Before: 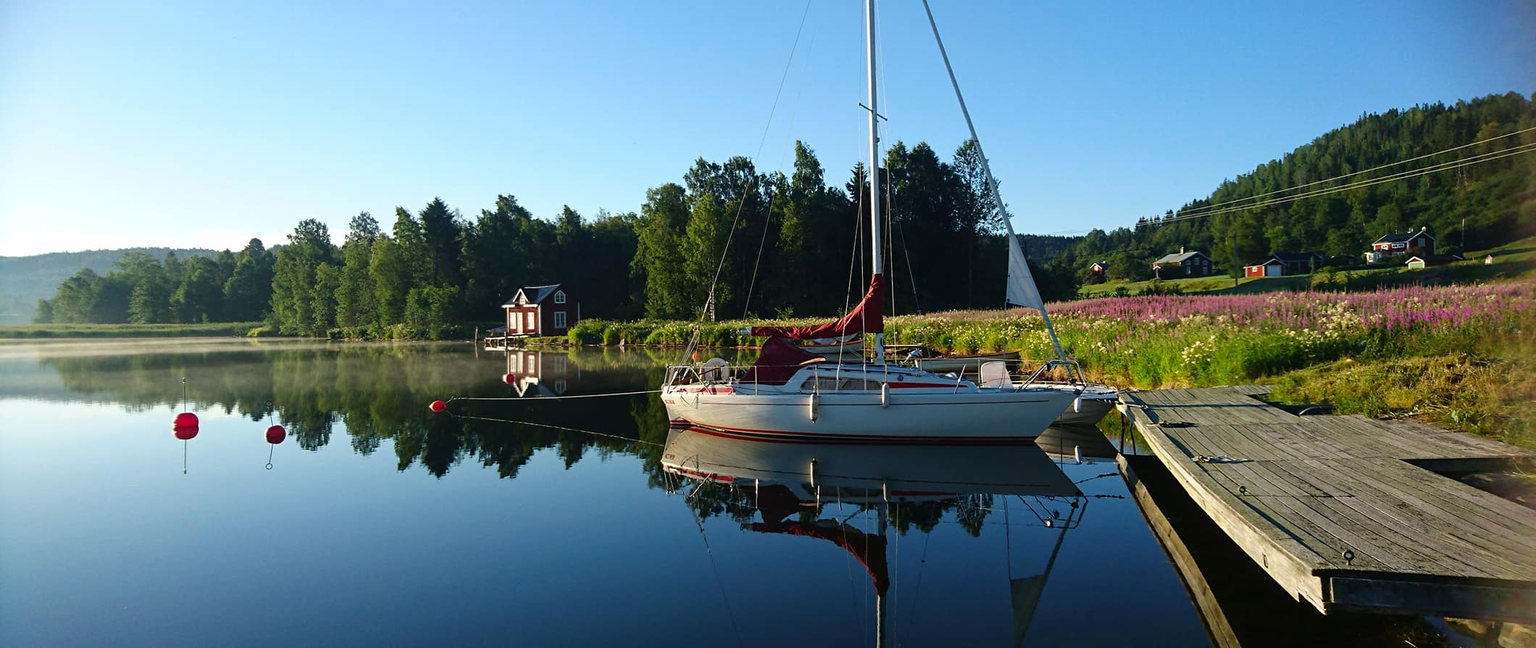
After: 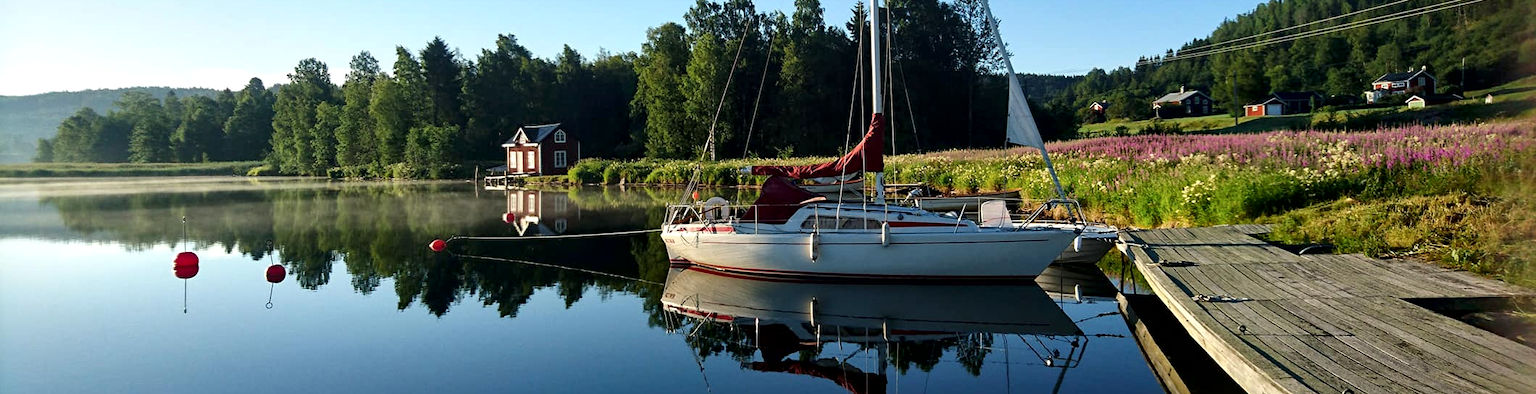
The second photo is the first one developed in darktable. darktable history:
crop and rotate: top 24.934%, bottom 14.011%
local contrast: mode bilateral grid, contrast 24, coarseness 60, detail 152%, midtone range 0.2
